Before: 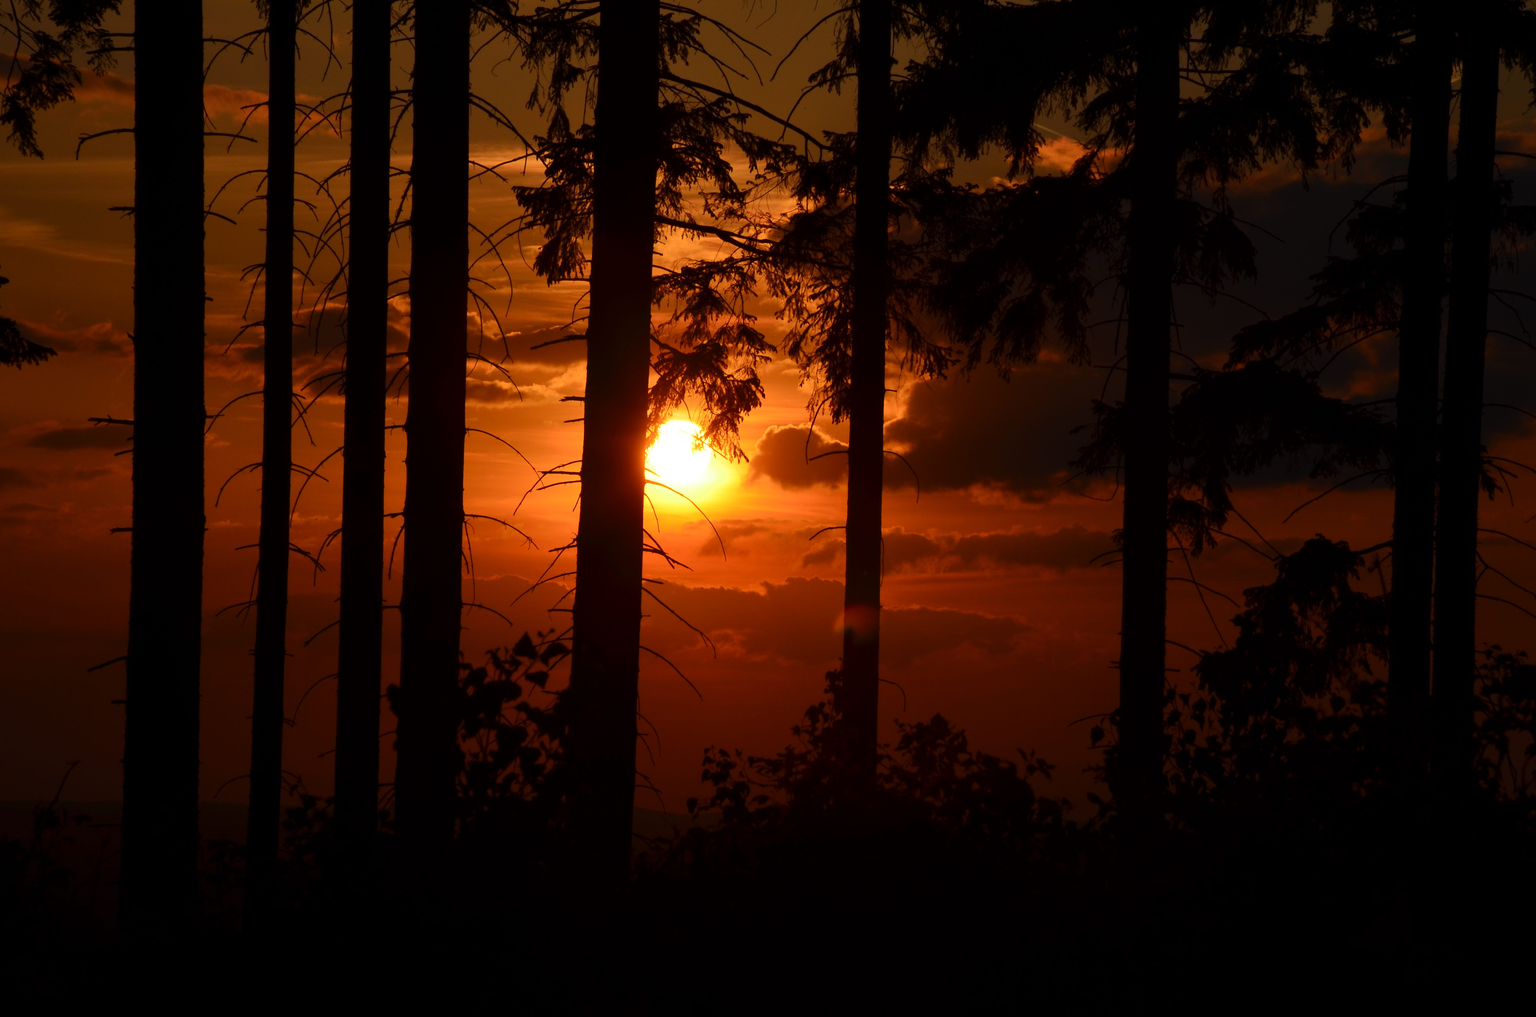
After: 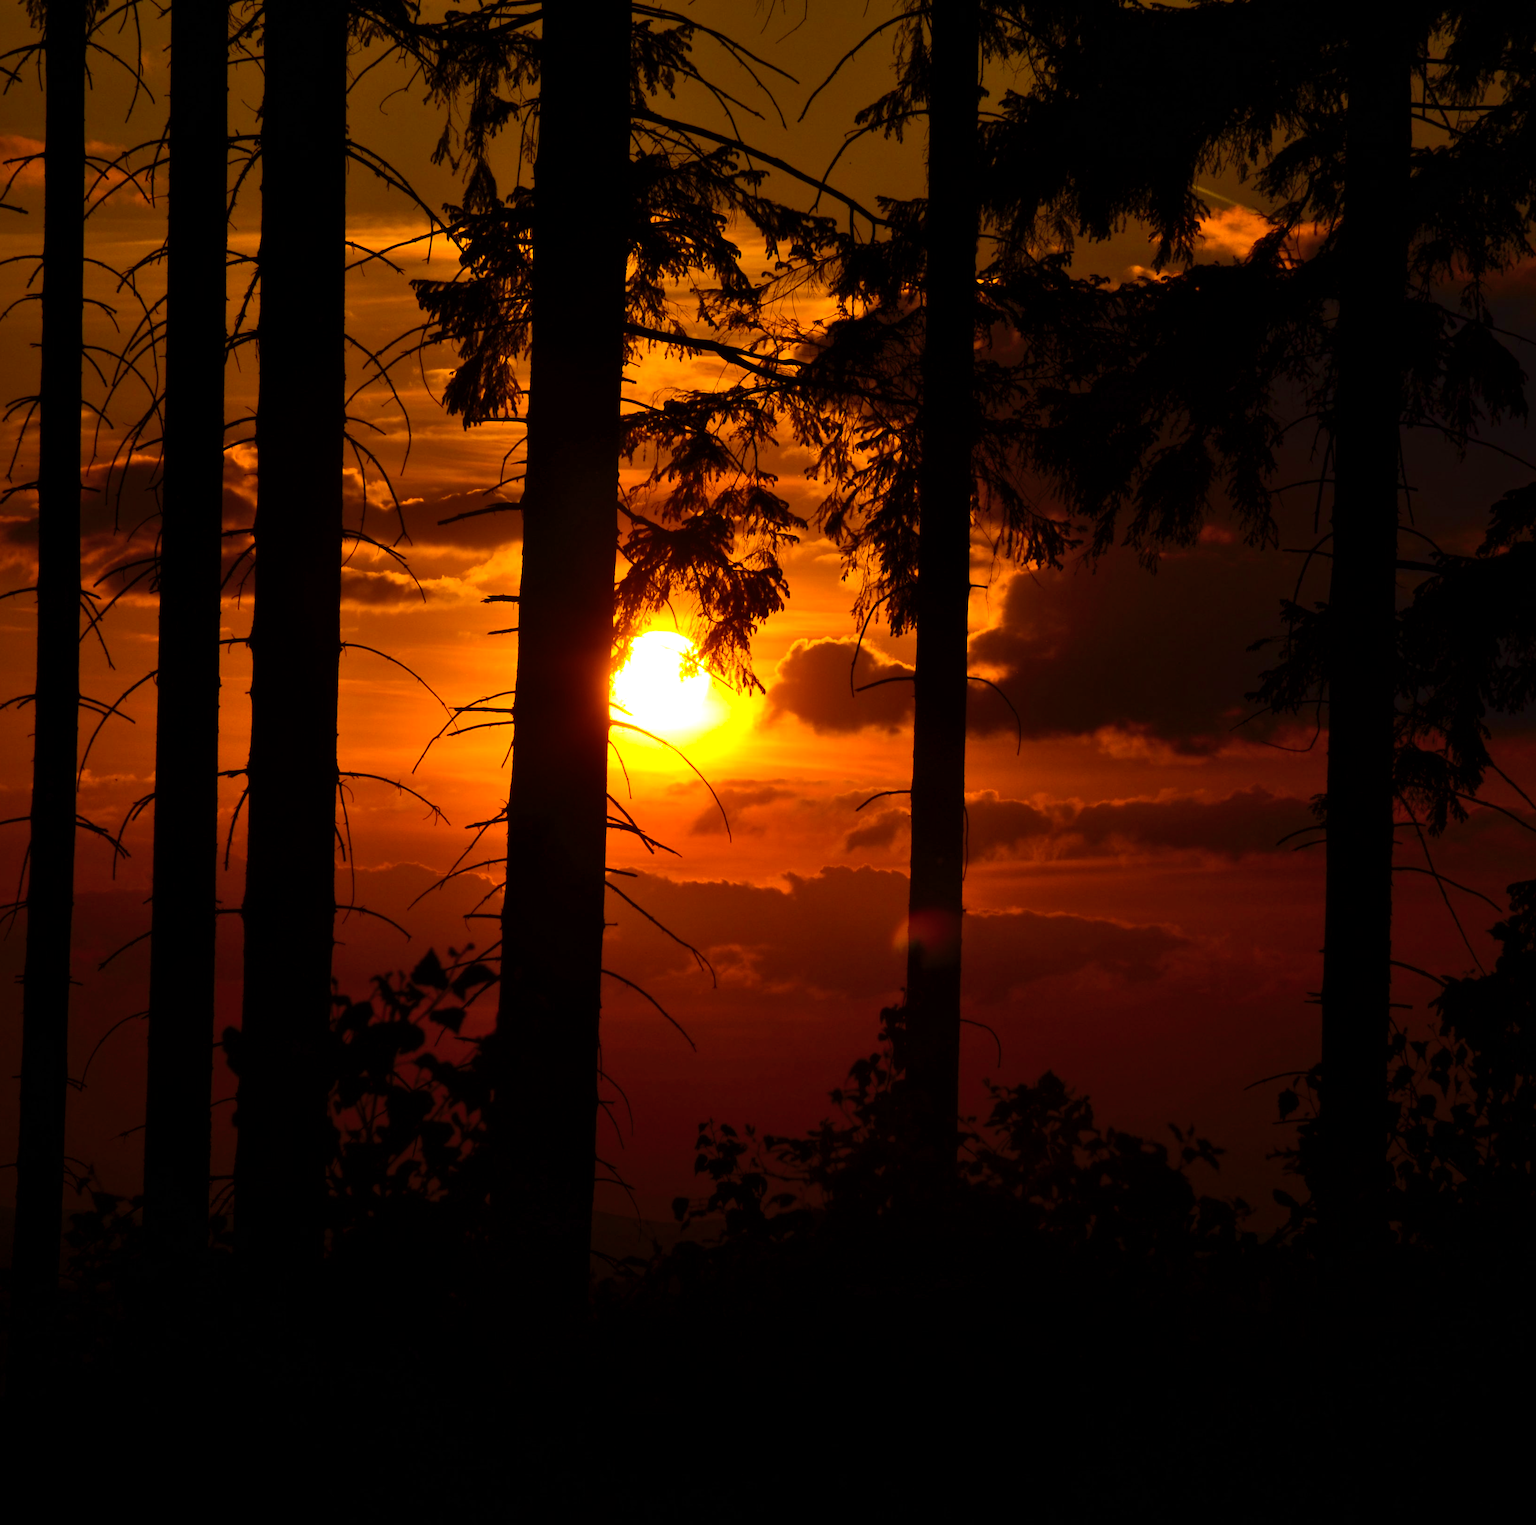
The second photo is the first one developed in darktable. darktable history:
crop and rotate: left 15.546%, right 17.787%
shadows and highlights: shadows 37.27, highlights -28.18, soften with gaussian
color balance rgb: linear chroma grading › global chroma 9%, perceptual saturation grading › global saturation 36%, perceptual saturation grading › shadows 35%, perceptual brilliance grading › global brilliance 15%, perceptual brilliance grading › shadows -35%, global vibrance 15%
